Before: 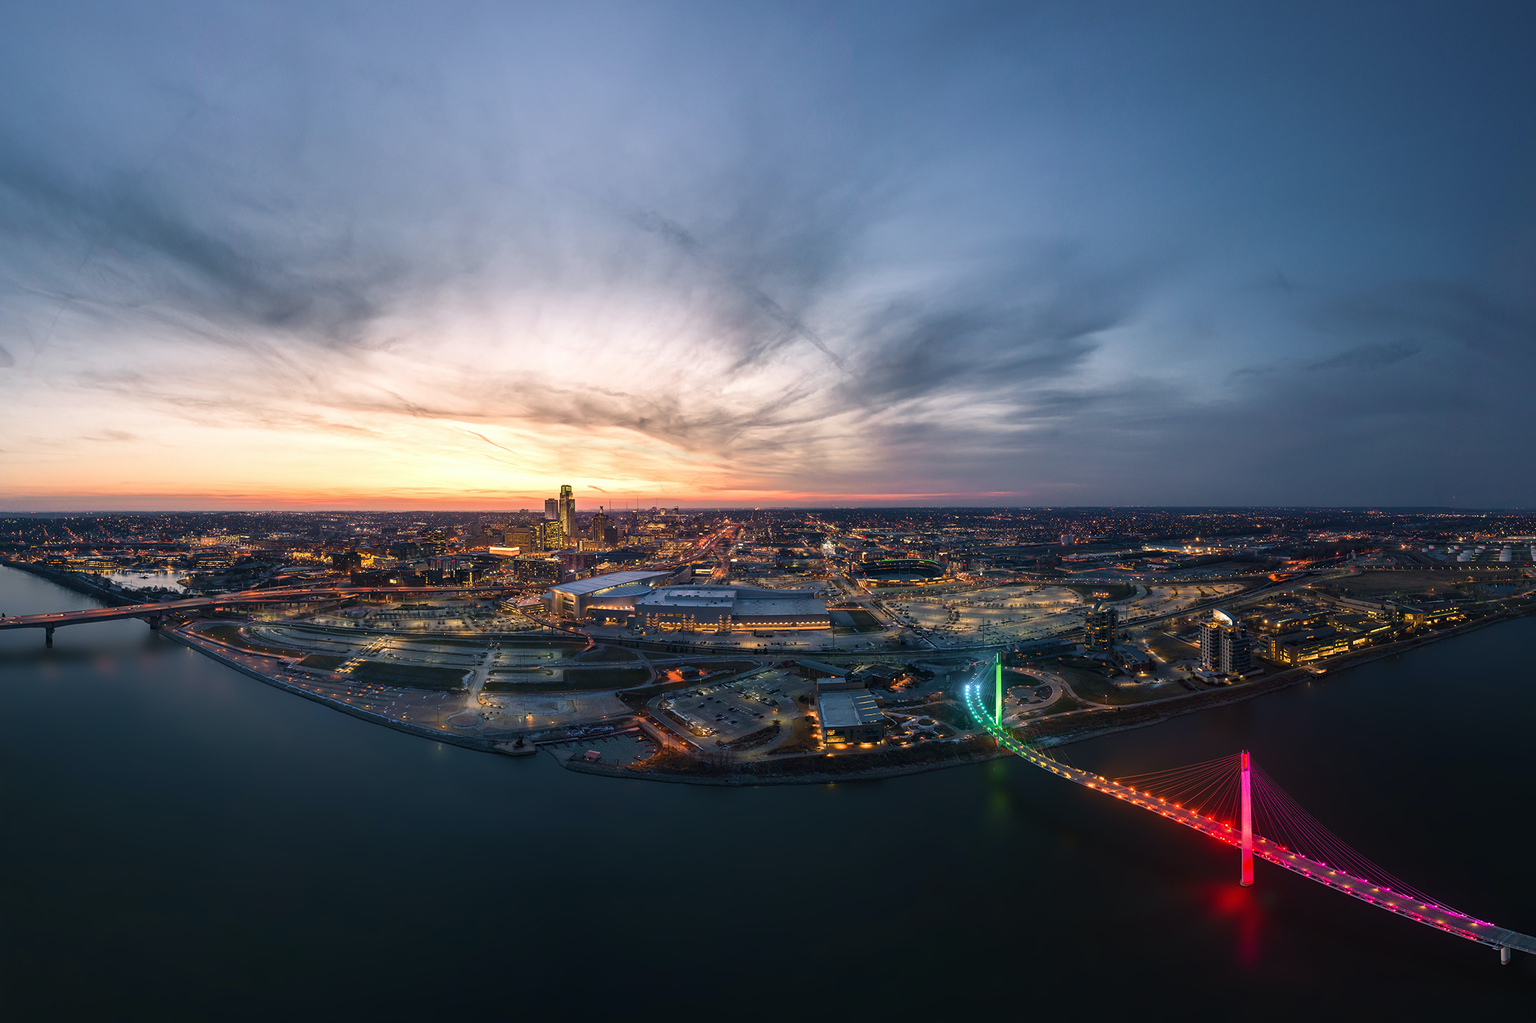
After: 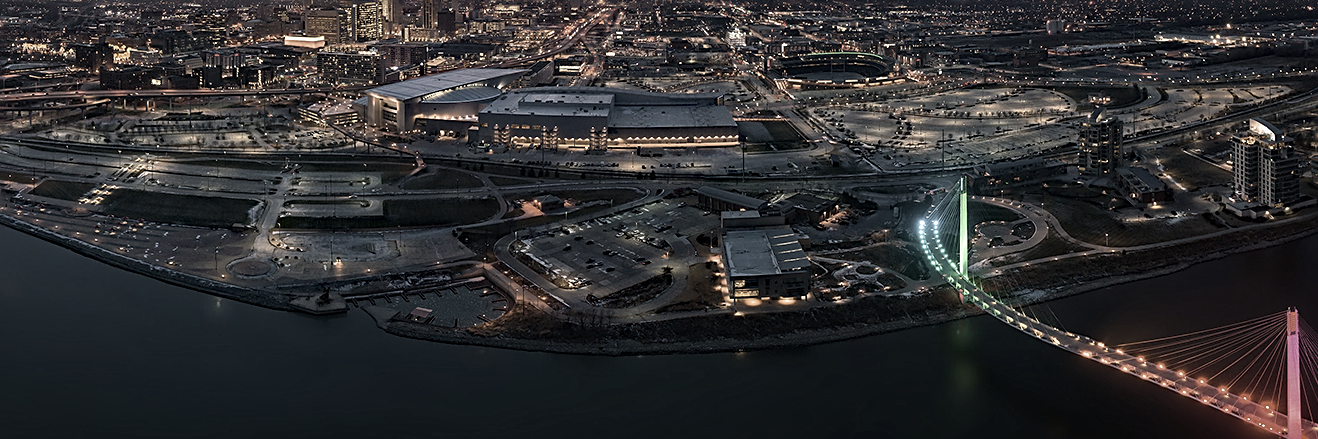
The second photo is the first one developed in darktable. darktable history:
crop: left 18.005%, top 50.862%, right 17.632%, bottom 16.937%
color correction: highlights b* 0.049, saturation 0.35
haze removal: strength 0.522, distance 0.925, compatibility mode true, adaptive false
sharpen: on, module defaults
